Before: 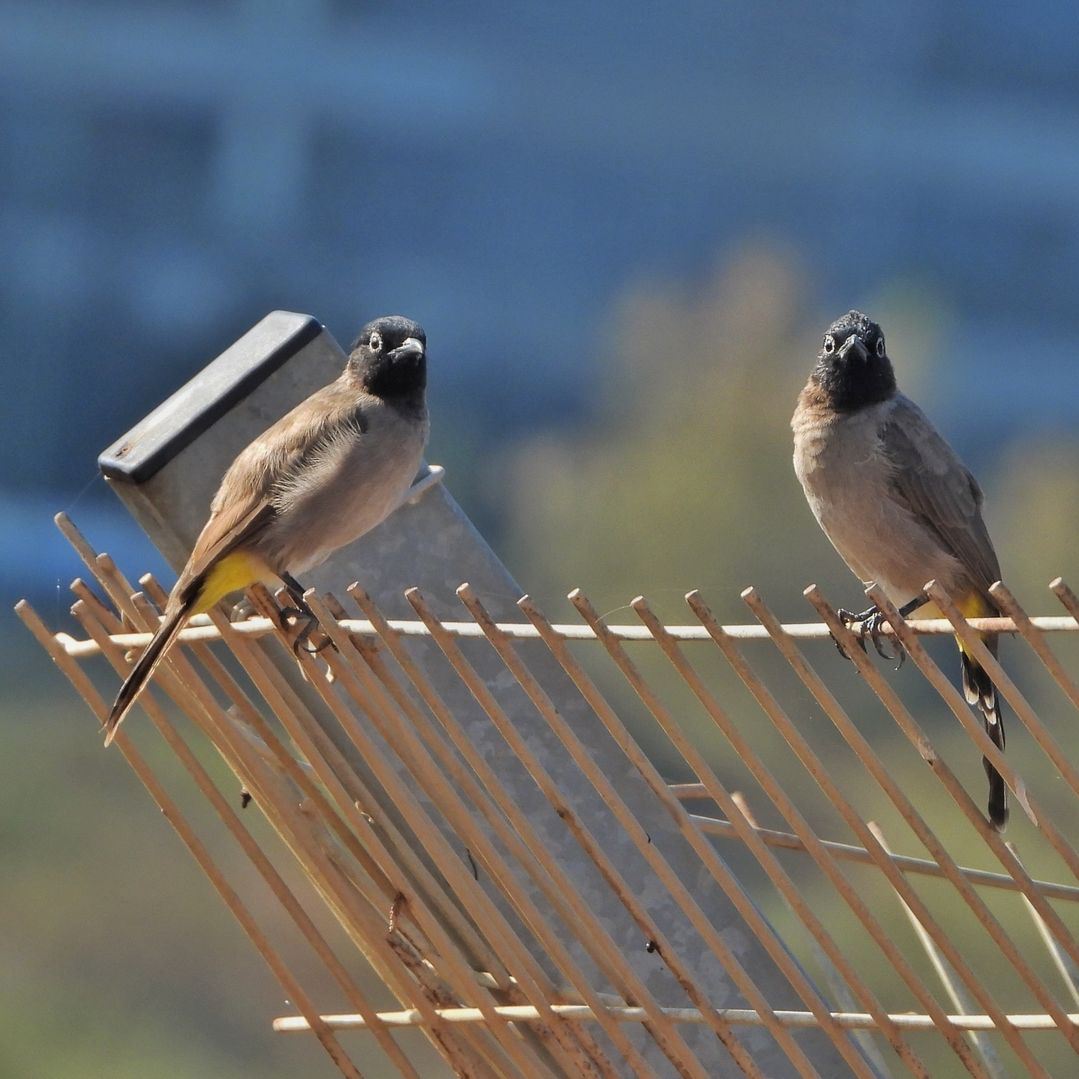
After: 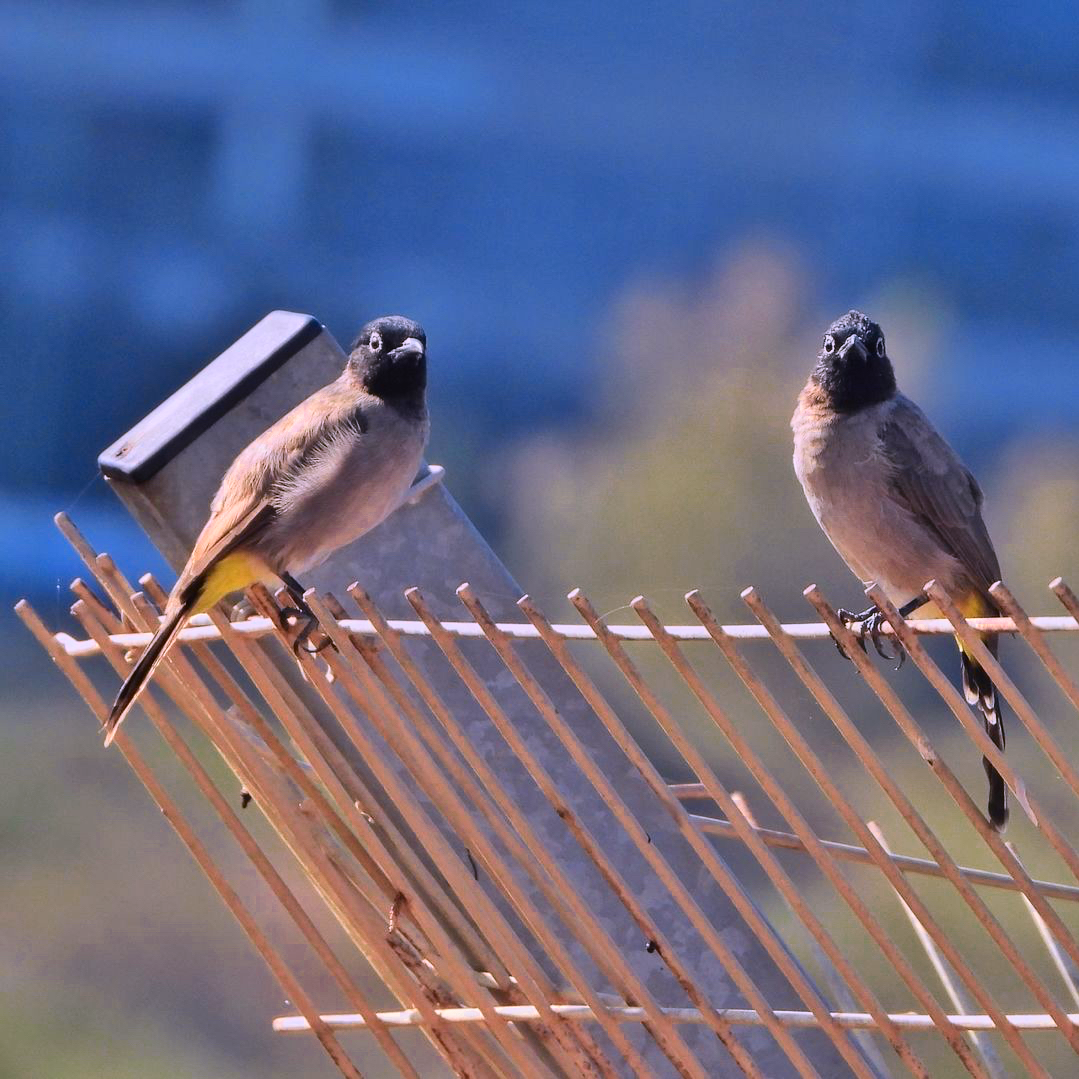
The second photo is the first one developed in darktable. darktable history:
color zones: curves: ch0 [(0, 0.465) (0.092, 0.596) (0.289, 0.464) (0.429, 0.453) (0.571, 0.464) (0.714, 0.455) (0.857, 0.462) (1, 0.465)]
tone curve: curves: ch0 [(0, 0.011) (0.139, 0.106) (0.295, 0.271) (0.499, 0.523) (0.739, 0.782) (0.857, 0.879) (1, 0.967)]; ch1 [(0, 0) (0.291, 0.229) (0.394, 0.365) (0.469, 0.456) (0.495, 0.497) (0.524, 0.53) (0.588, 0.62) (0.725, 0.779) (1, 1)]; ch2 [(0, 0) (0.125, 0.089) (0.35, 0.317) (0.437, 0.42) (0.502, 0.499) (0.537, 0.551) (0.613, 0.636) (1, 1)], color space Lab, independent channels, preserve colors none
white balance: red 1.042, blue 1.17
